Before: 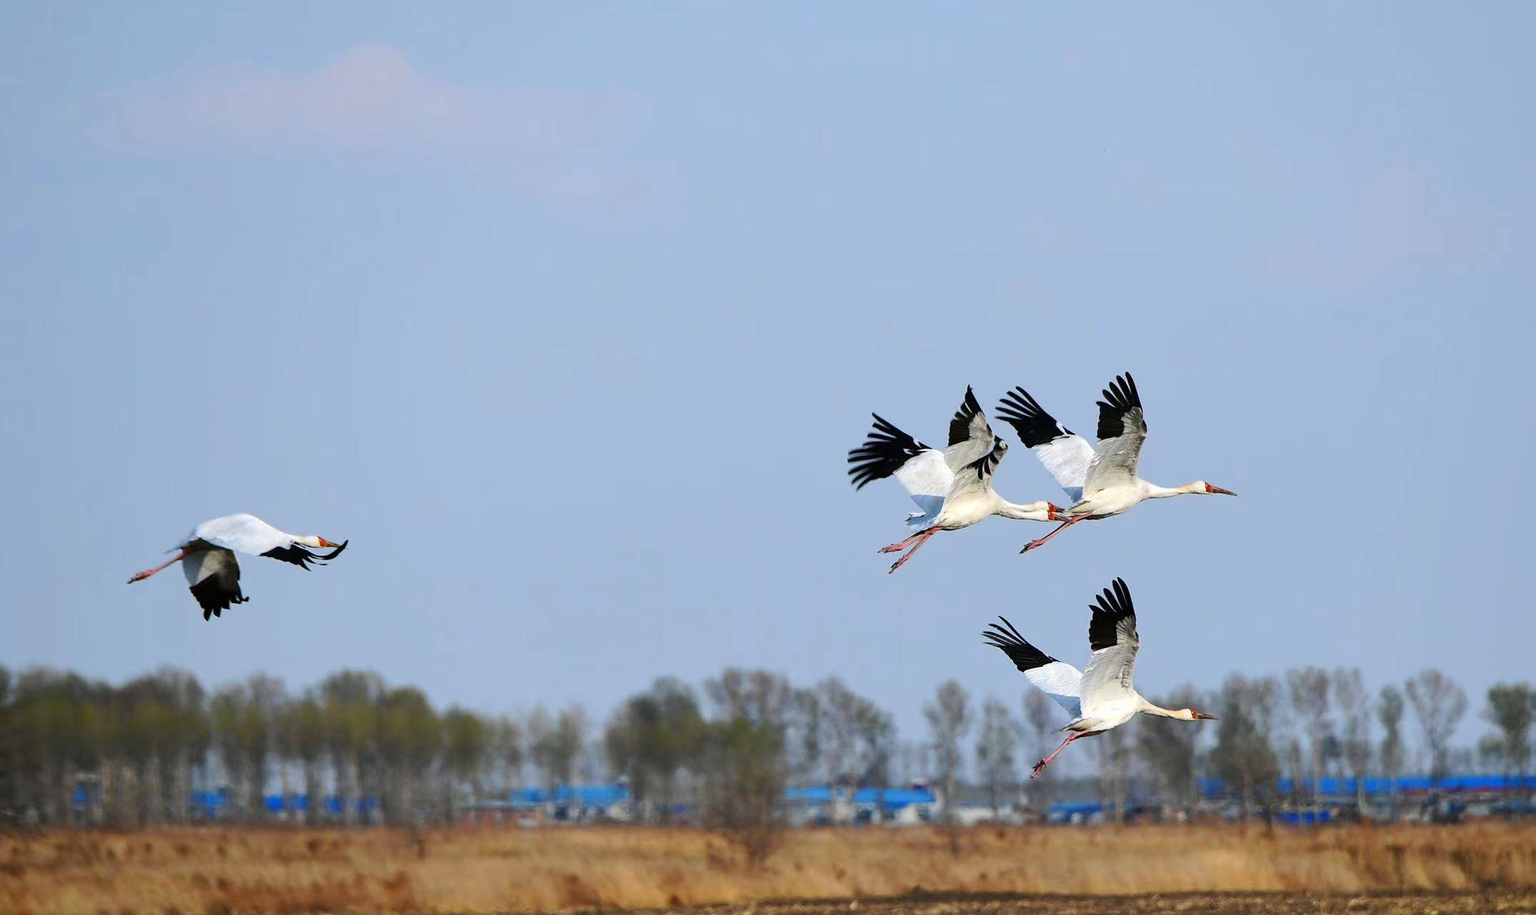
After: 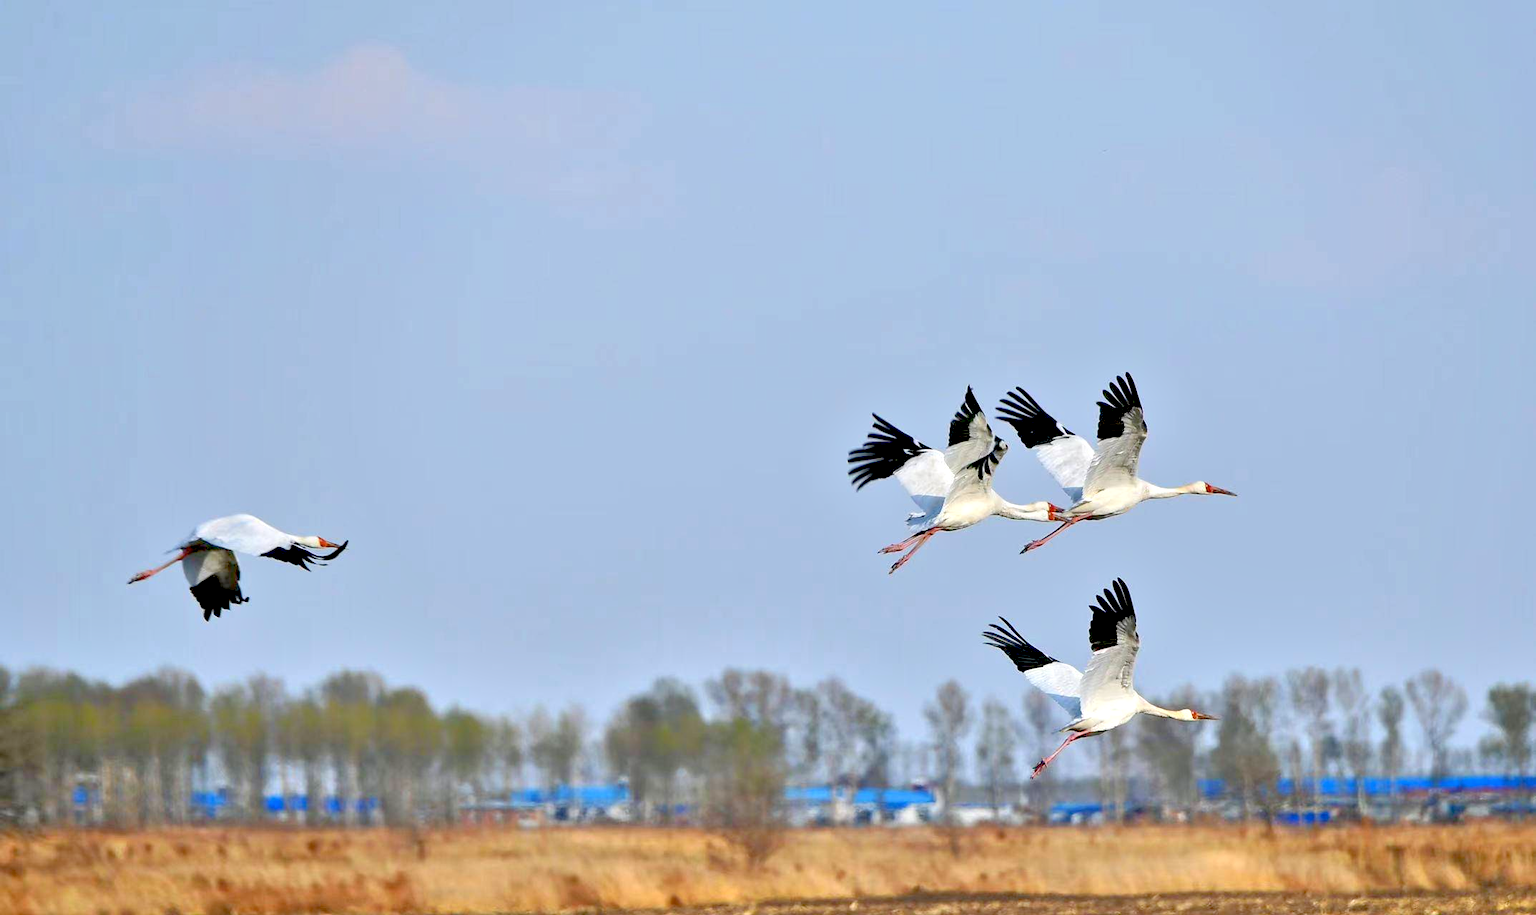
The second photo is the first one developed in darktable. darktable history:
exposure: black level correction 0.007, exposure 0.156 EV, compensate exposure bias true, compensate highlight preservation false
tone equalizer: -8 EV 1.96 EV, -7 EV 1.97 EV, -6 EV 1.97 EV, -5 EV 1.98 EV, -4 EV 2 EV, -3 EV 1.49 EV, -2 EV 0.987 EV, -1 EV 0.499 EV
